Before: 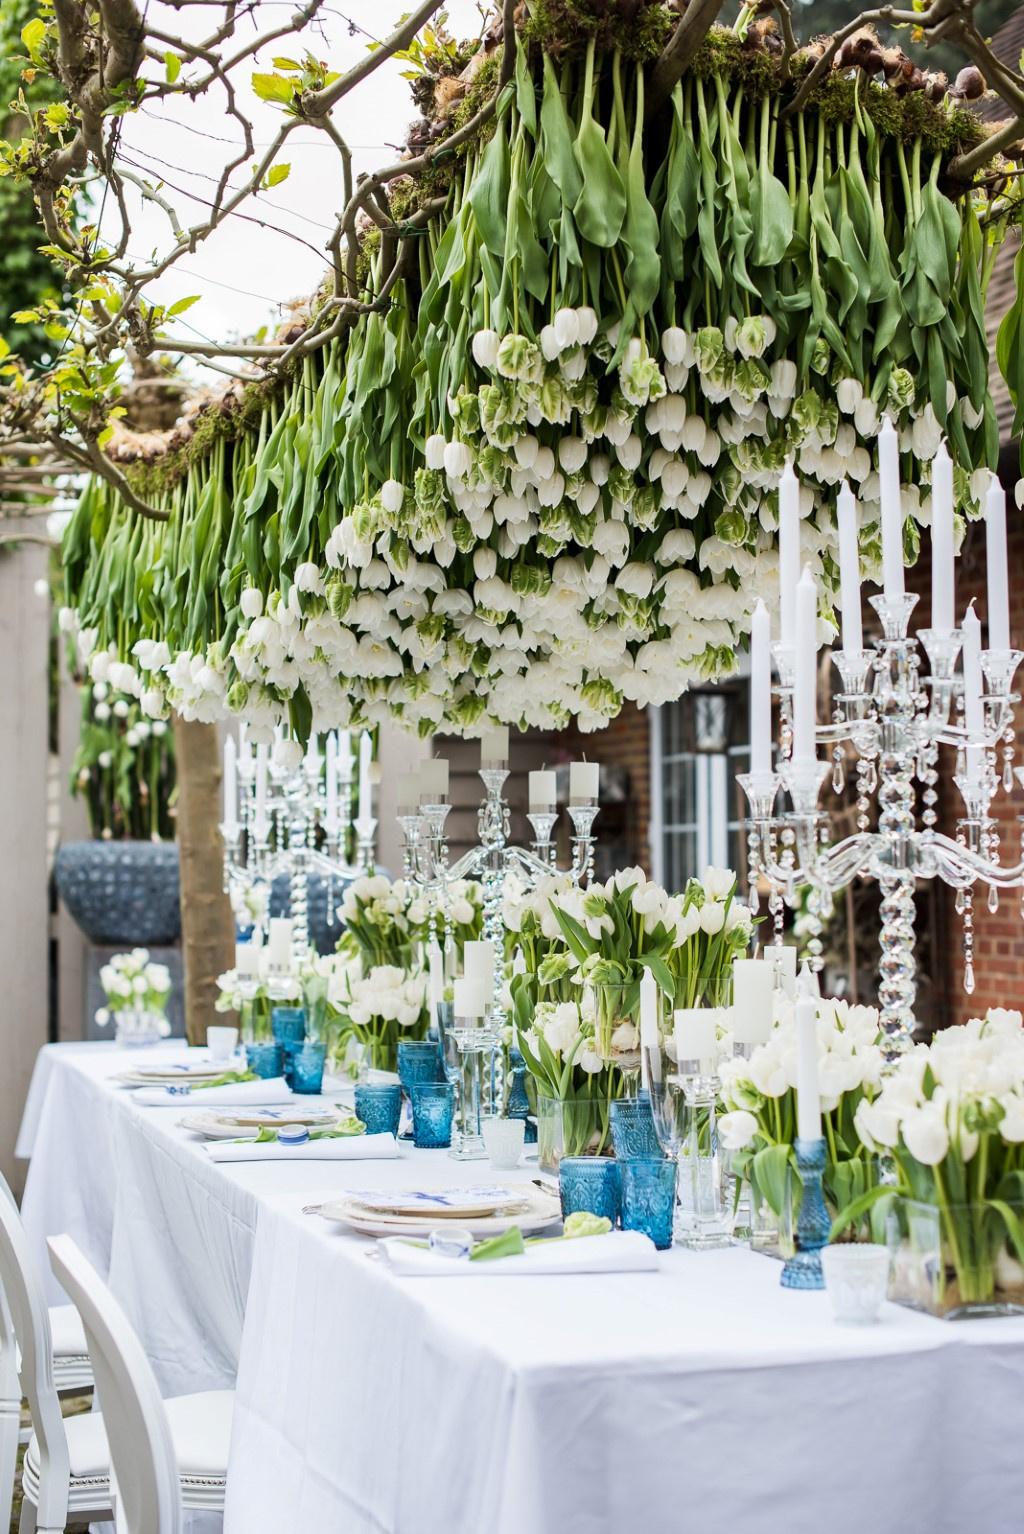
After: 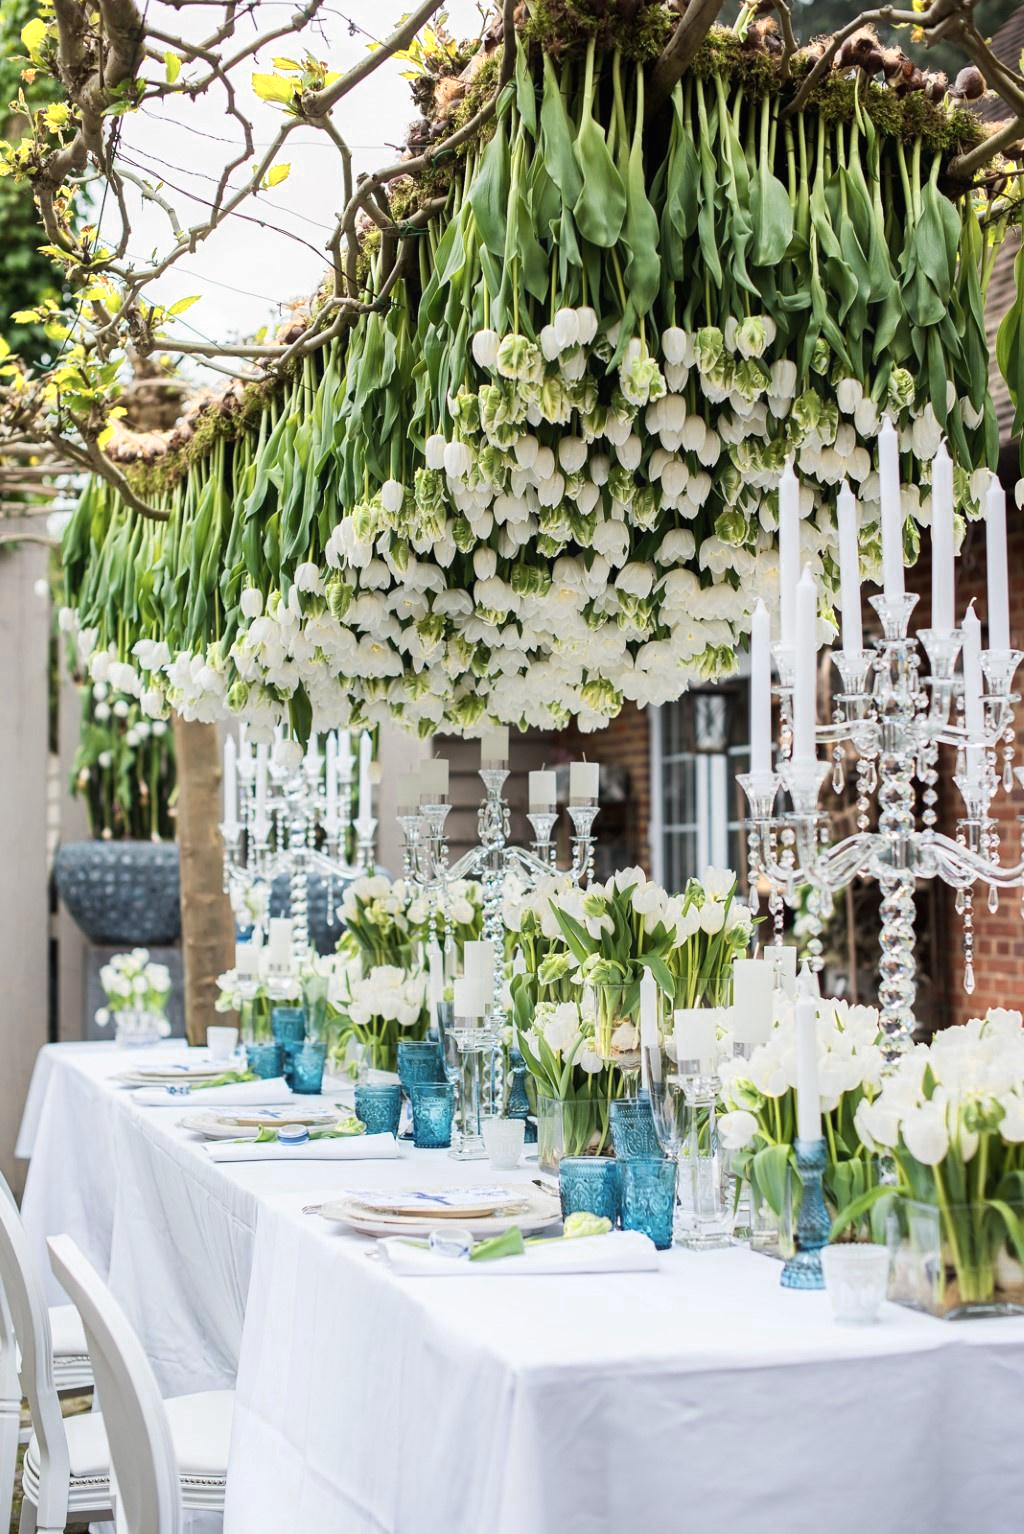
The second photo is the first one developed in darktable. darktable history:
color zones: curves: ch0 [(0.018, 0.548) (0.224, 0.64) (0.425, 0.447) (0.675, 0.575) (0.732, 0.579)]; ch1 [(0.066, 0.487) (0.25, 0.5) (0.404, 0.43) (0.75, 0.421) (0.956, 0.421)]; ch2 [(0.044, 0.561) (0.215, 0.465) (0.399, 0.544) (0.465, 0.548) (0.614, 0.447) (0.724, 0.43) (0.882, 0.623) (0.956, 0.632)]
contrast equalizer: y [[0.5, 0.5, 0.472, 0.5, 0.5, 0.5], [0.5 ×6], [0.5 ×6], [0 ×6], [0 ×6]]
